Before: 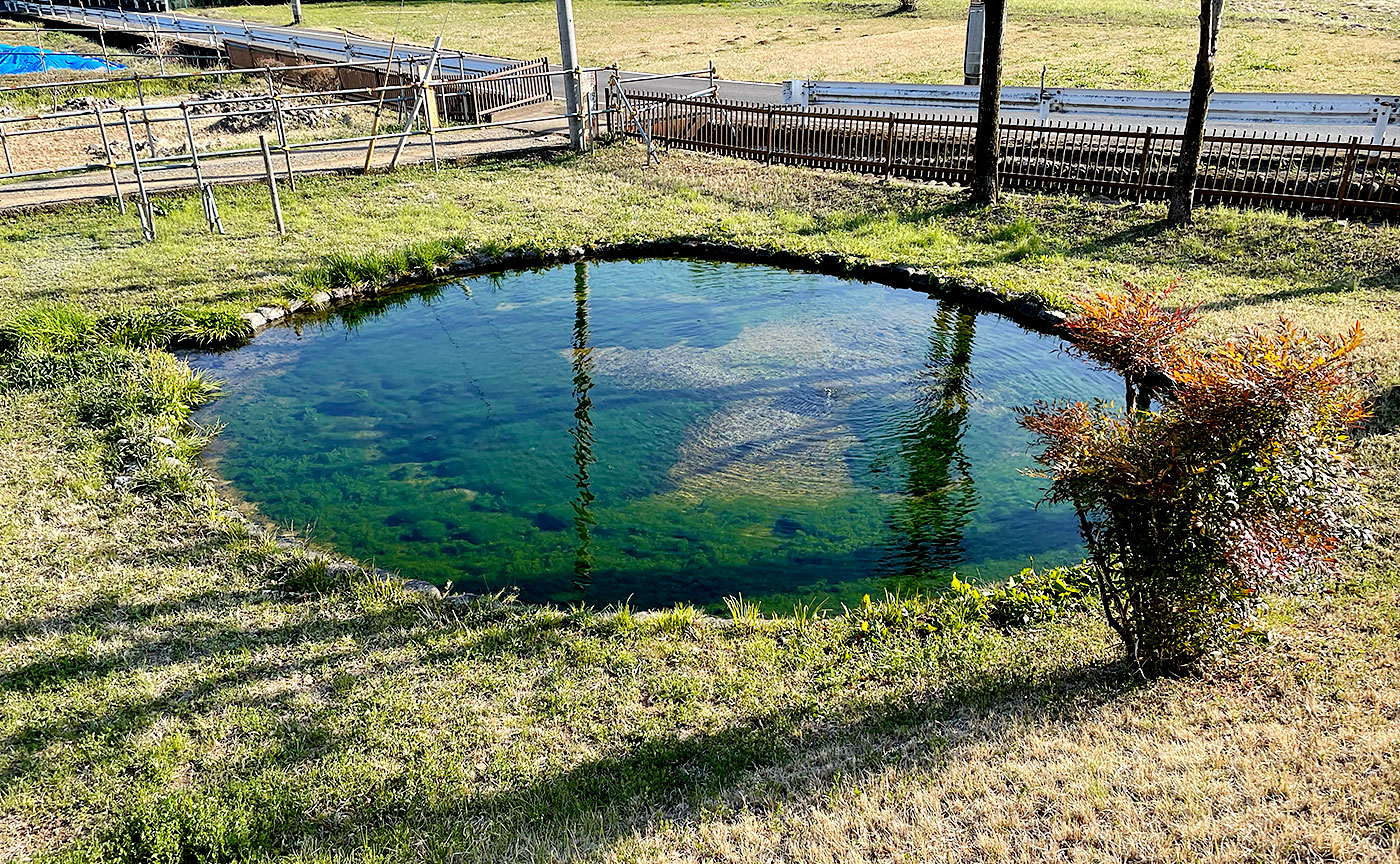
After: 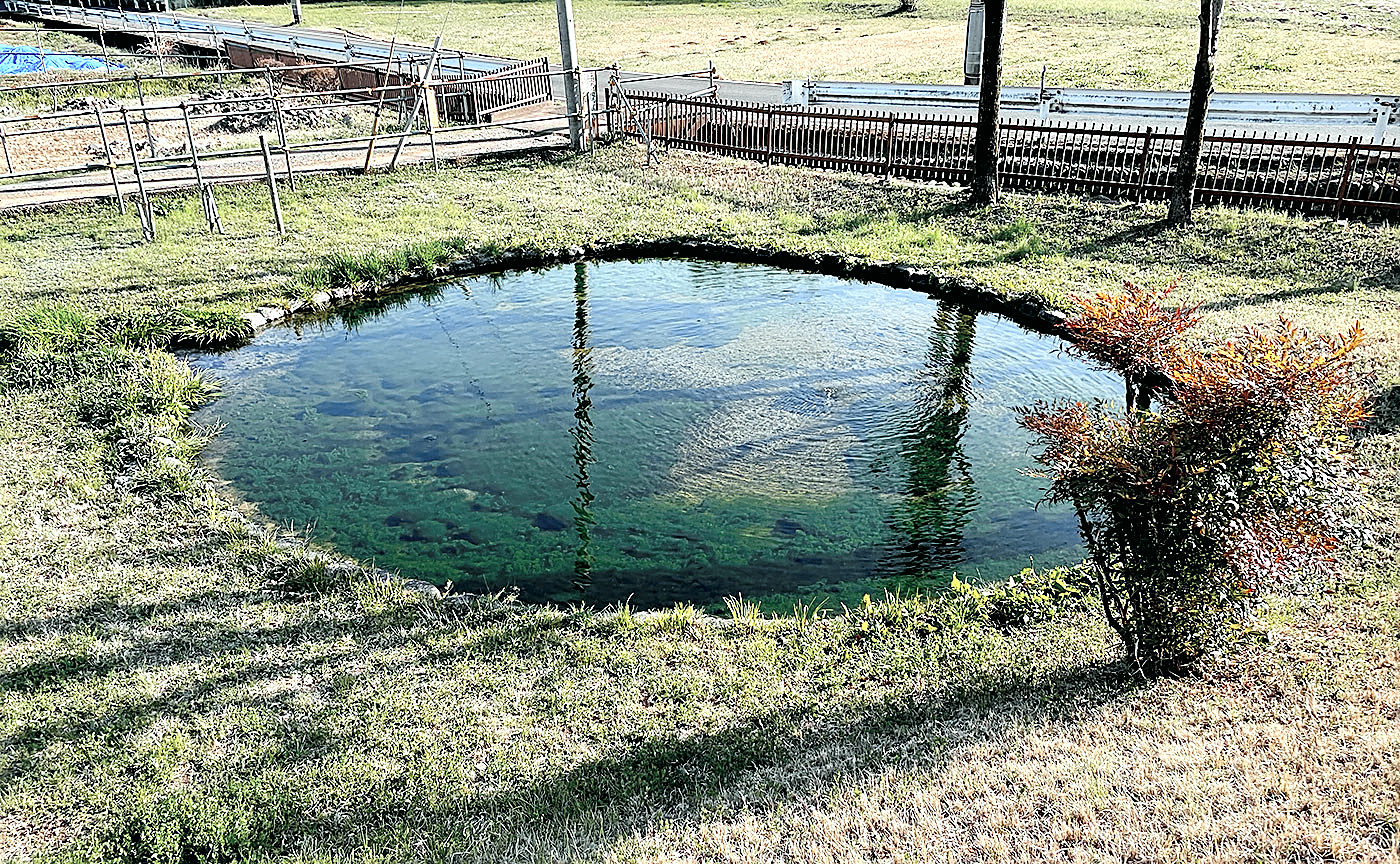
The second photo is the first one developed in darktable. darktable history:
sharpen: on, module defaults
color zones: curves: ch0 [(0, 0.5) (0.125, 0.4) (0.25, 0.5) (0.375, 0.4) (0.5, 0.4) (0.625, 0.6) (0.75, 0.6) (0.875, 0.5)]; ch1 [(0, 0.35) (0.125, 0.45) (0.25, 0.35) (0.375, 0.35) (0.5, 0.35) (0.625, 0.35) (0.75, 0.45) (0.875, 0.35)]; ch2 [(0, 0.6) (0.125, 0.5) (0.25, 0.5) (0.375, 0.6) (0.5, 0.6) (0.625, 0.5) (0.75, 0.5) (0.875, 0.5)]
exposure: exposure 0.601 EV, compensate exposure bias true, compensate highlight preservation false
tone curve: curves: ch0 [(0, 0) (0.822, 0.825) (0.994, 0.955)]; ch1 [(0, 0) (0.226, 0.261) (0.383, 0.397) (0.46, 0.46) (0.498, 0.479) (0.524, 0.523) (0.578, 0.575) (1, 1)]; ch2 [(0, 0) (0.438, 0.456) (0.5, 0.498) (0.547, 0.515) (0.597, 0.58) (0.629, 0.603) (1, 1)], color space Lab, independent channels, preserve colors none
